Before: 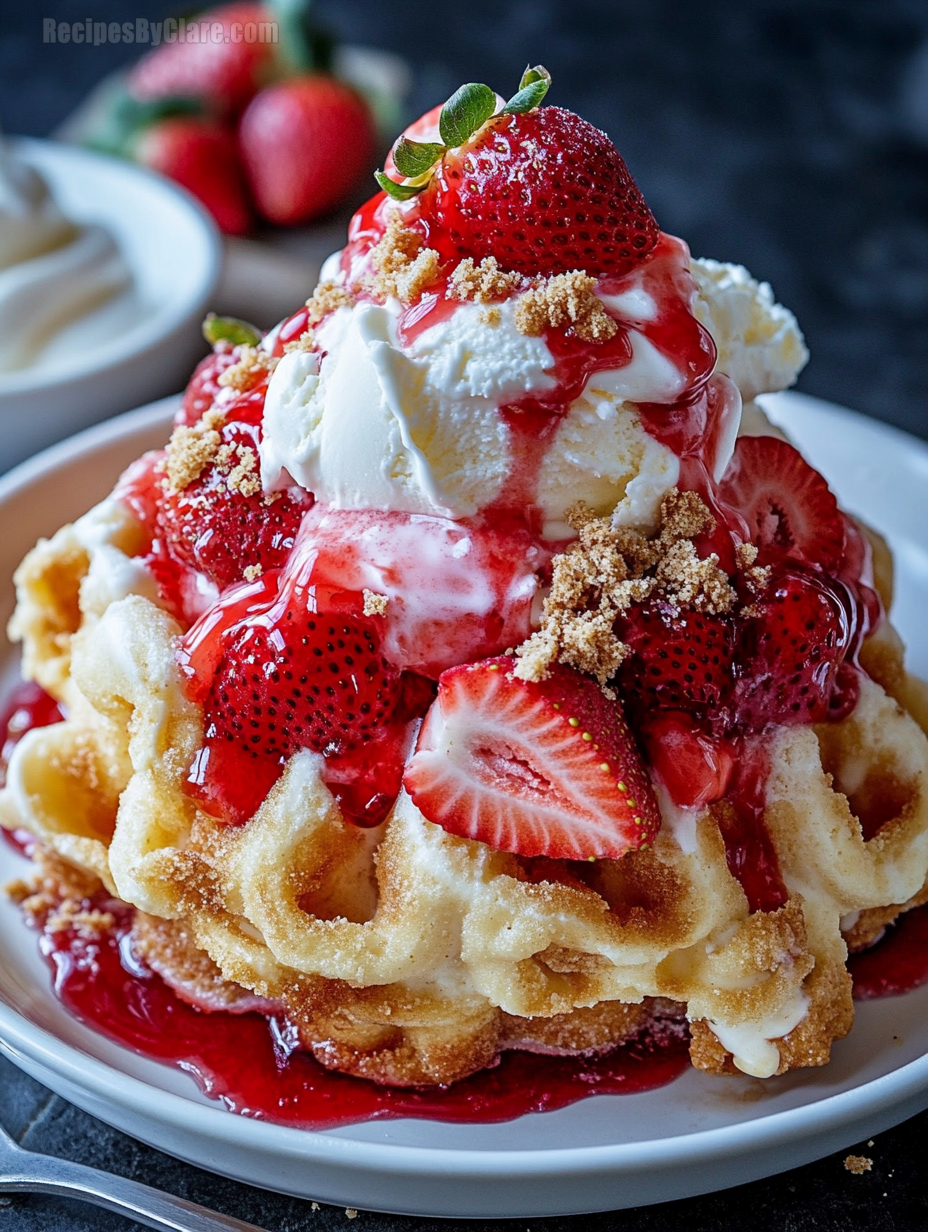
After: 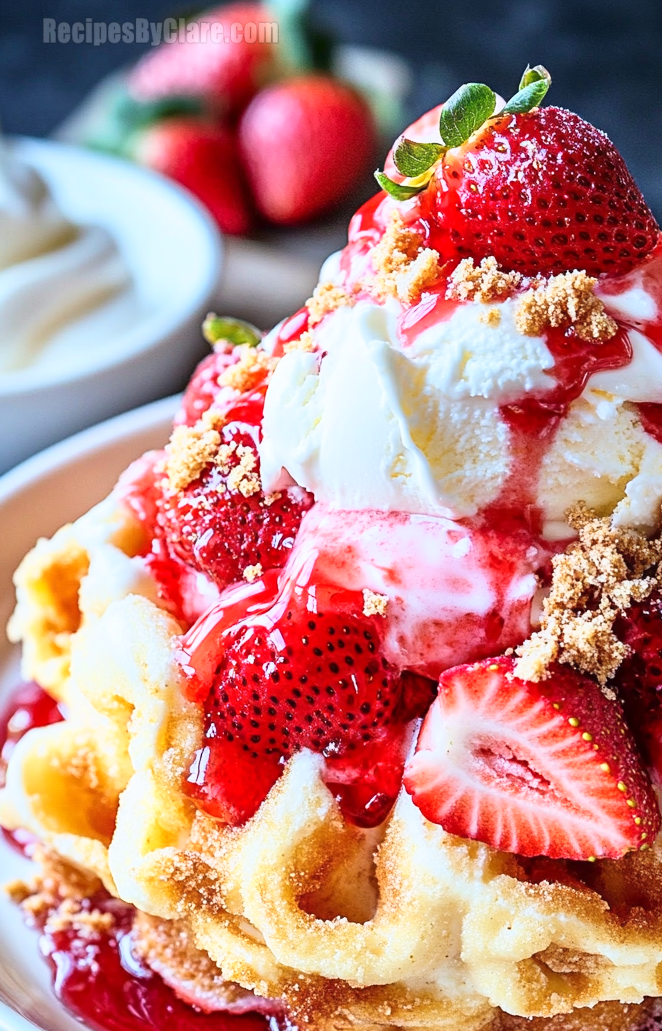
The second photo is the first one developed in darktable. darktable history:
tone curve: curves: ch0 [(0, 0.017) (0.259, 0.344) (0.593, 0.778) (0.786, 0.931) (1, 0.999)]; ch1 [(0, 0) (0.405, 0.387) (0.442, 0.47) (0.492, 0.5) (0.511, 0.503) (0.548, 0.596) (0.7, 0.795) (1, 1)]; ch2 [(0, 0) (0.411, 0.433) (0.5, 0.504) (0.535, 0.581) (1, 1)]
crop: right 28.609%, bottom 16.236%
